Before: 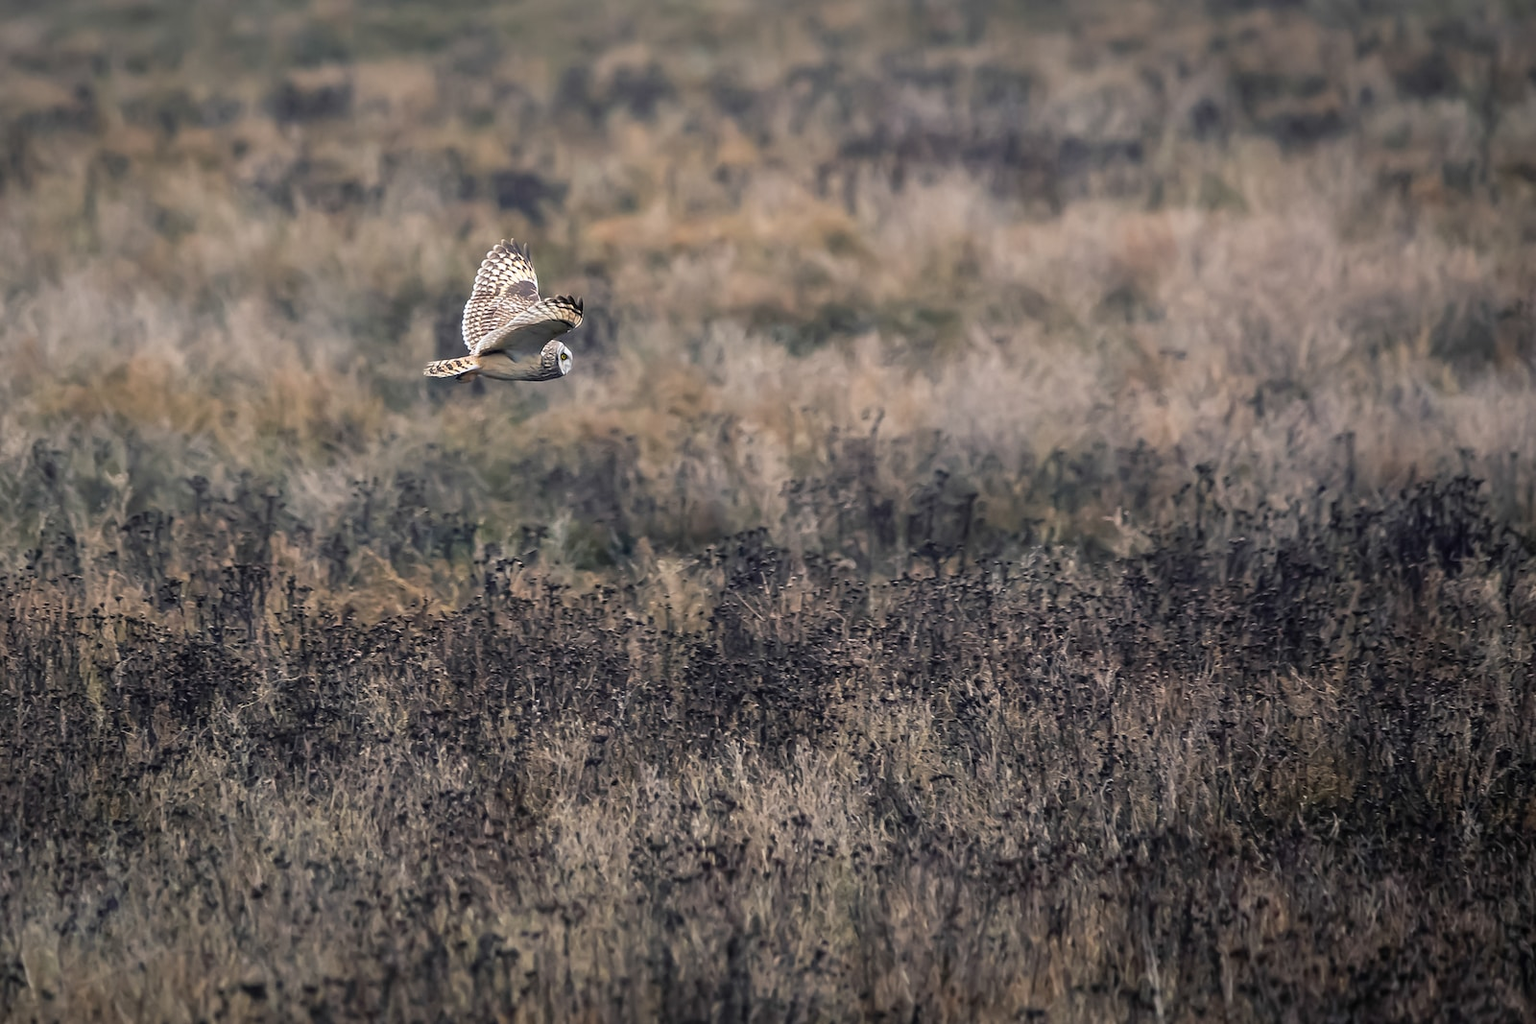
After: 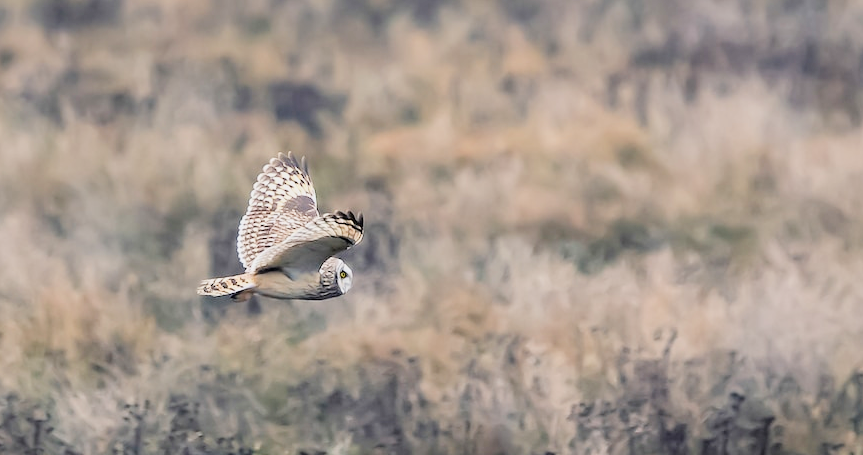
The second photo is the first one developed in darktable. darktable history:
filmic rgb: black relative exposure -7.65 EV, white relative exposure 4.56 EV, hardness 3.61
exposure: black level correction 0, exposure 0.93 EV, compensate highlight preservation false
crop: left 15.281%, top 9.173%, right 30.733%, bottom 48.124%
color balance rgb: linear chroma grading › mid-tones 7.812%, perceptual saturation grading › global saturation -0.052%
